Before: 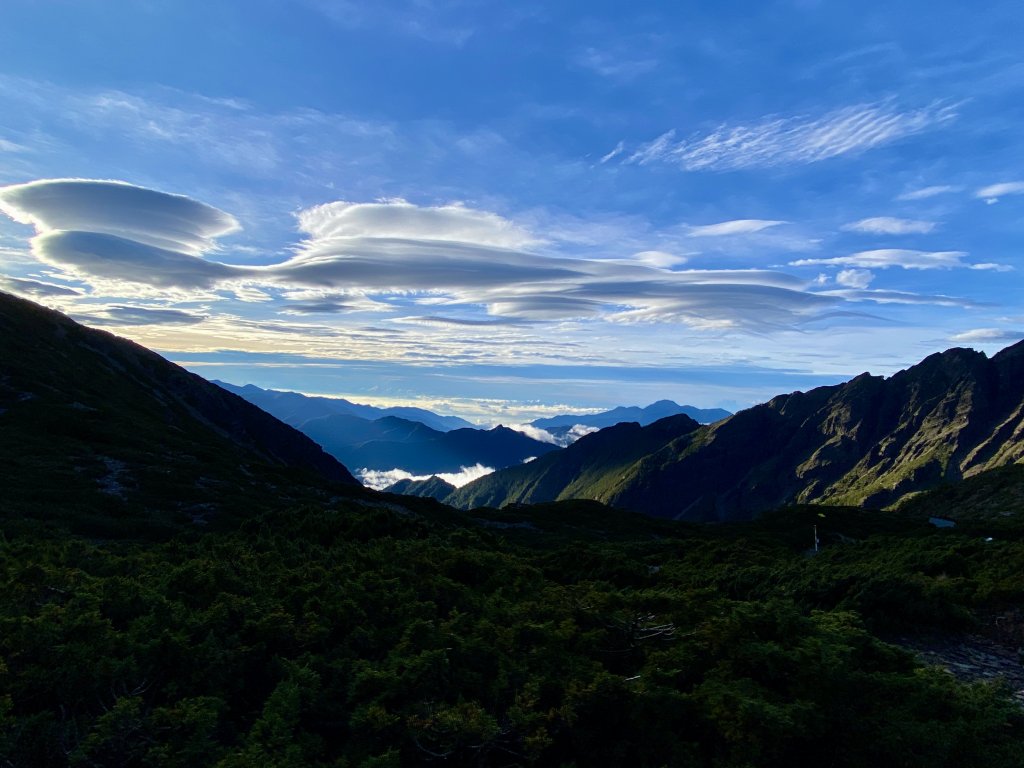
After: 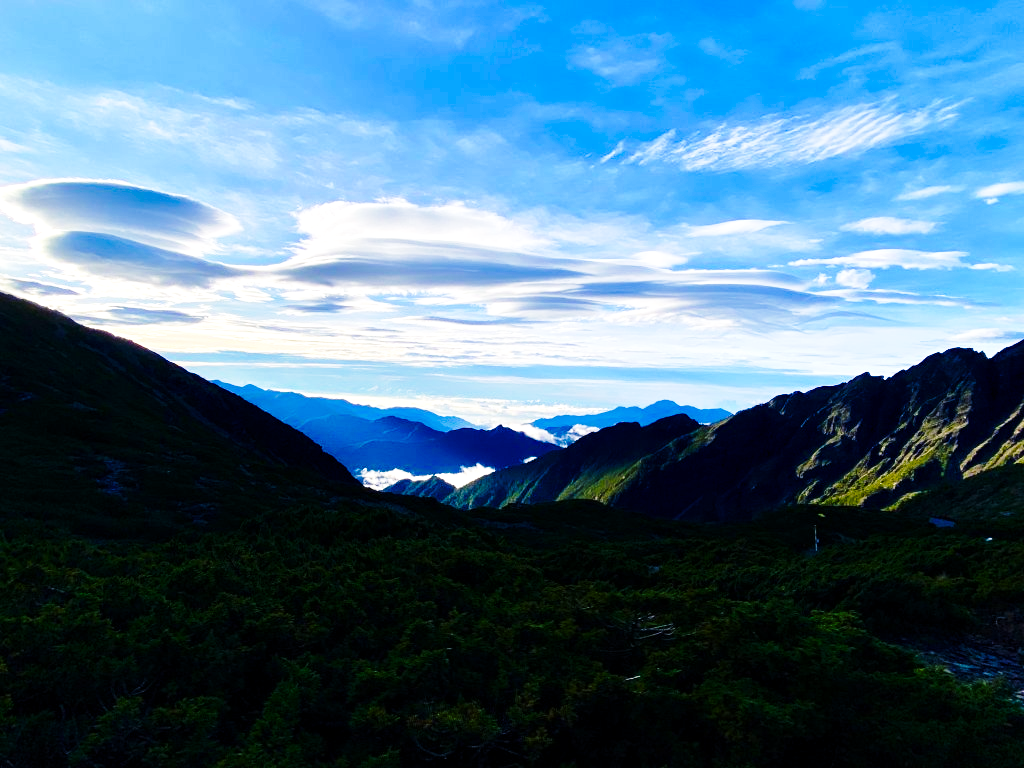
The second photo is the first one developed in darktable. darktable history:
color balance rgb: shadows lift › chroma 4.21%, shadows lift › hue 252.22°, highlights gain › chroma 1.36%, highlights gain › hue 50.24°, perceptual saturation grading › mid-tones 6.33%, perceptual saturation grading › shadows 72.44%, perceptual brilliance grading › highlights 11.59%, contrast 5.05%
base curve: curves: ch0 [(0, 0) (0.028, 0.03) (0.121, 0.232) (0.46, 0.748) (0.859, 0.968) (1, 1)], preserve colors none
